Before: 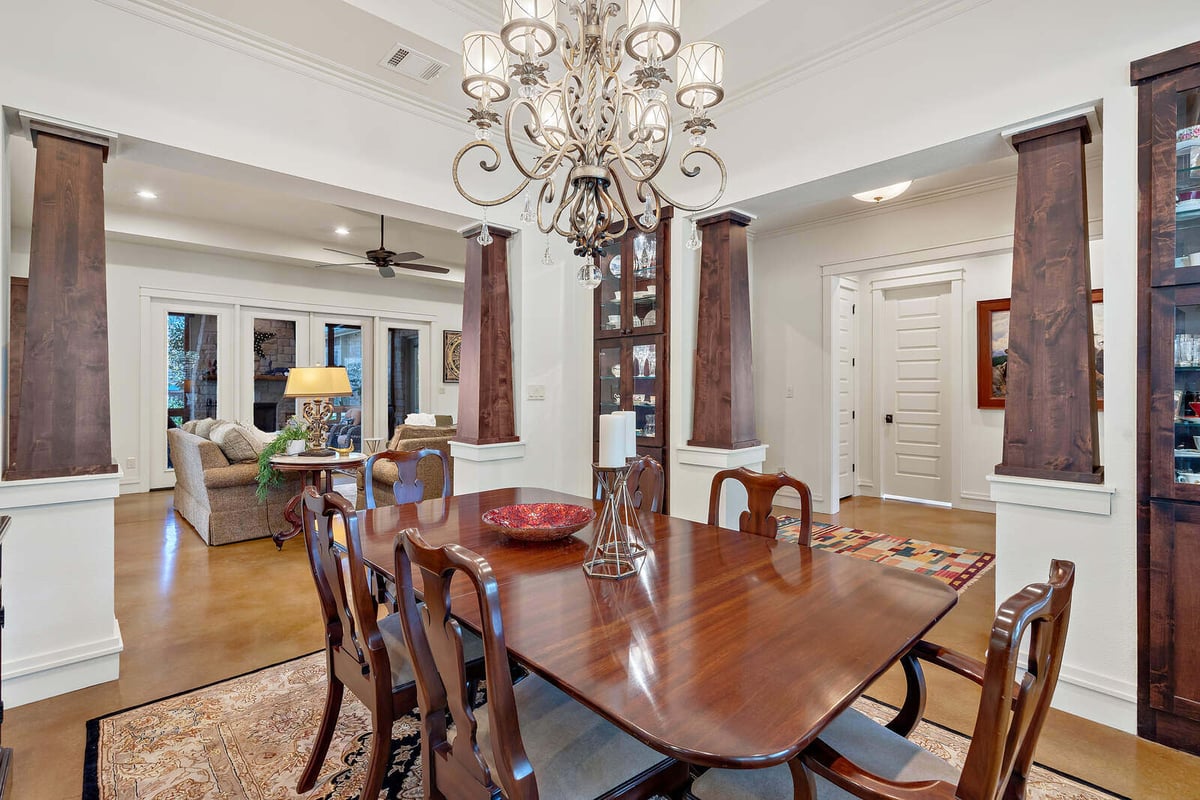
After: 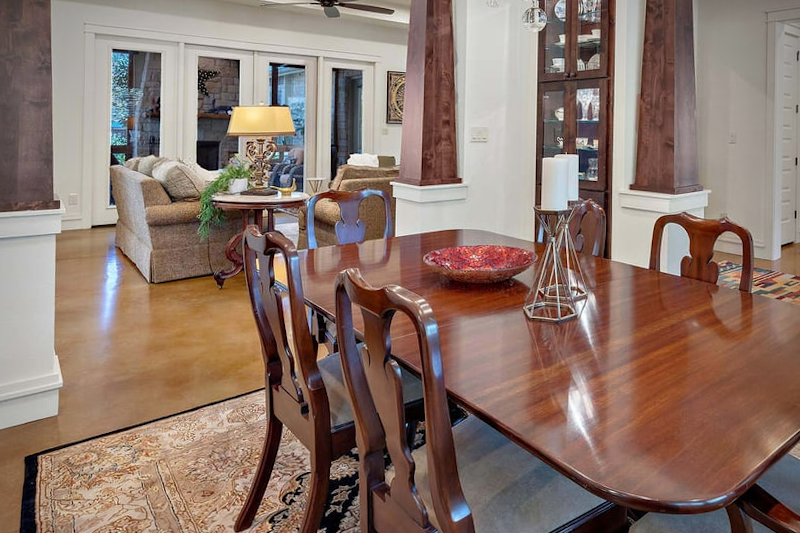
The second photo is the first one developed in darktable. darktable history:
crop and rotate: angle -0.82°, left 3.85%, top 31.828%, right 27.992%
vignetting: brightness -0.629, saturation -0.007, center (-0.028, 0.239)
